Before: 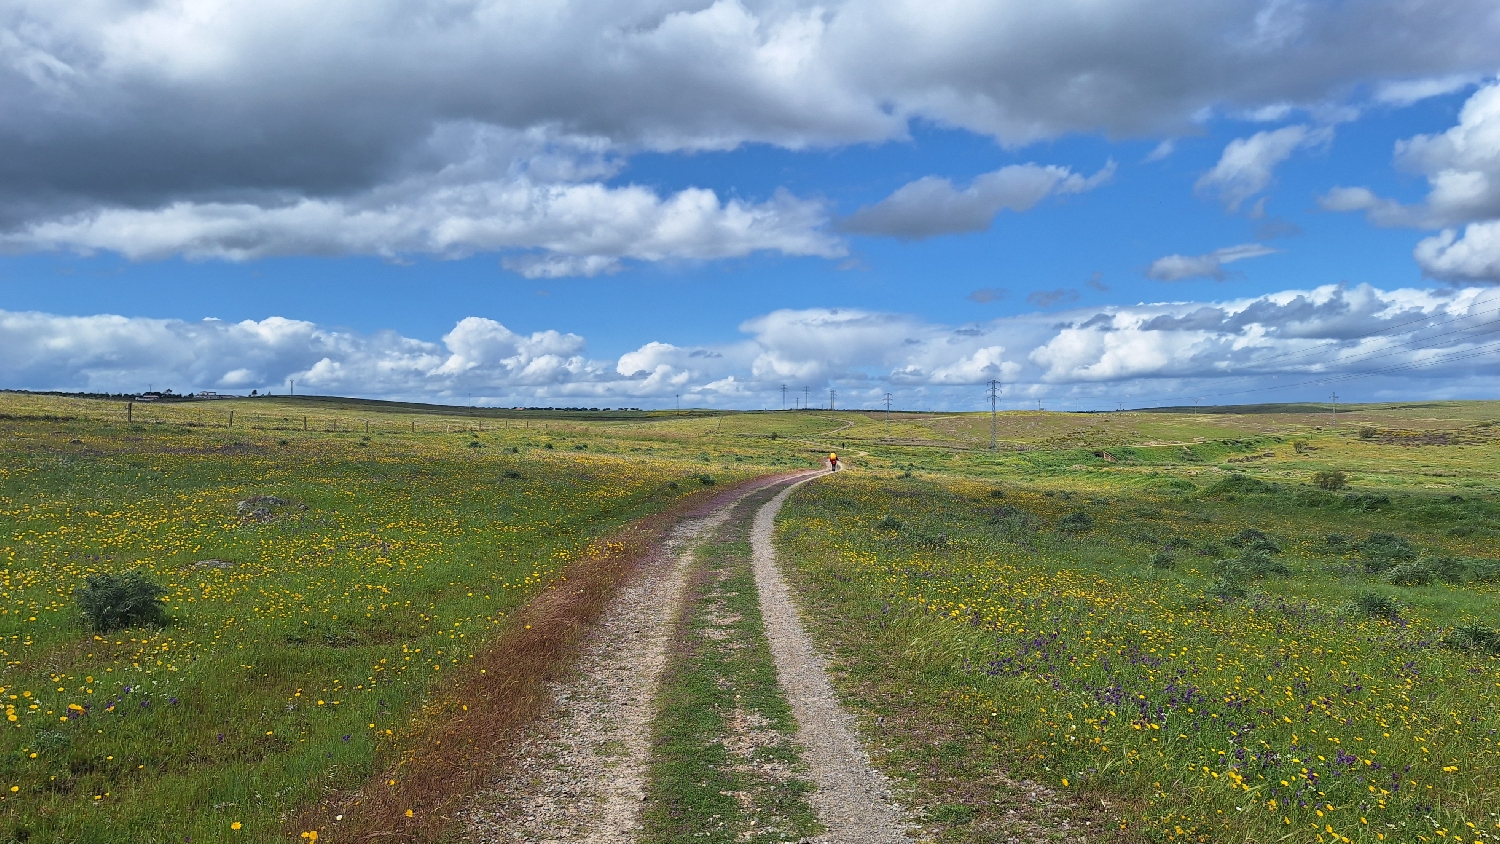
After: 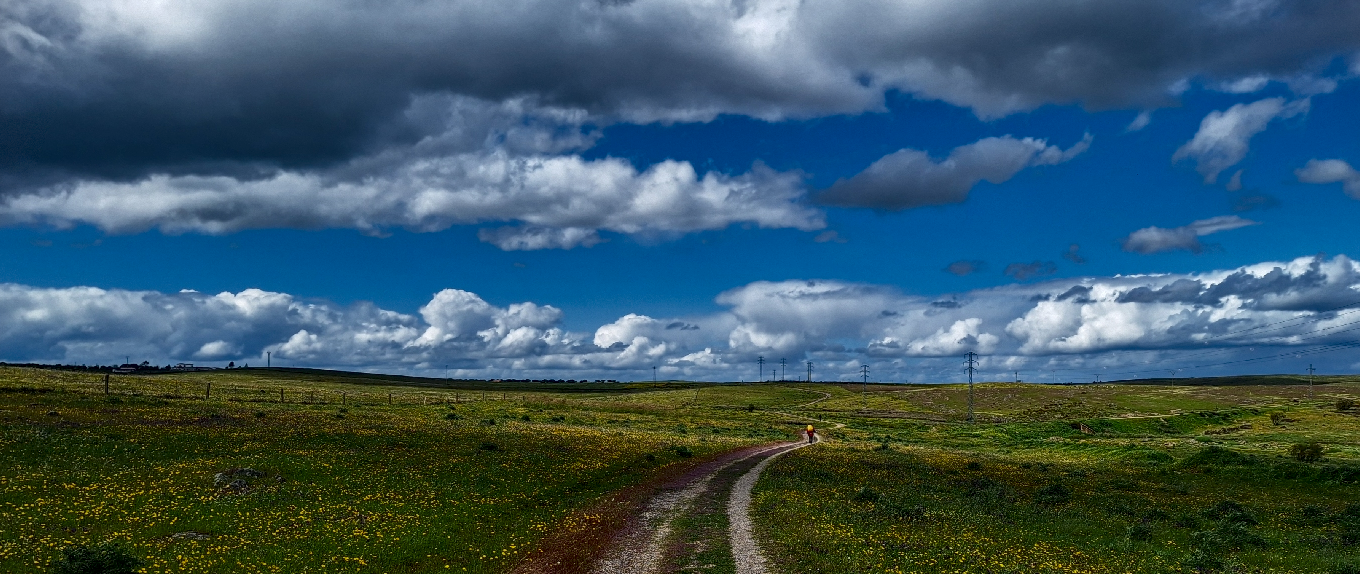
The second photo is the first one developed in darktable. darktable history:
local contrast: on, module defaults
crop: left 1.57%, top 3.399%, right 7.701%, bottom 28.487%
contrast brightness saturation: brightness -0.513
vignetting: fall-off start 97.16%, brightness -0.681, width/height ratio 1.186, dithering 8-bit output, unbound false
